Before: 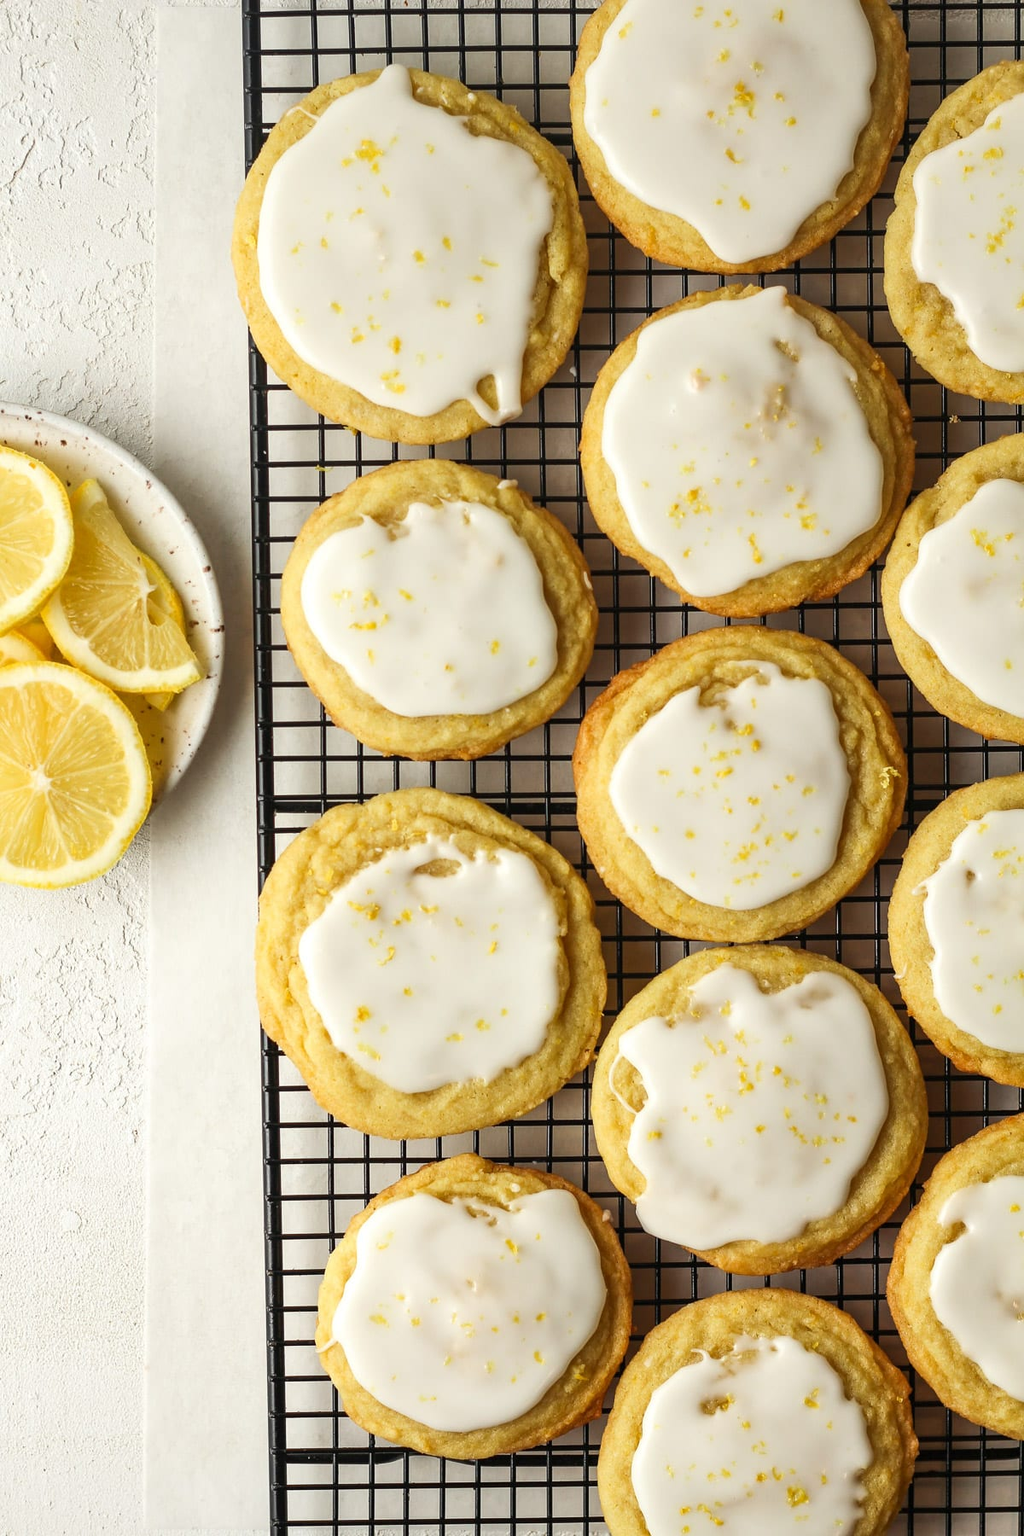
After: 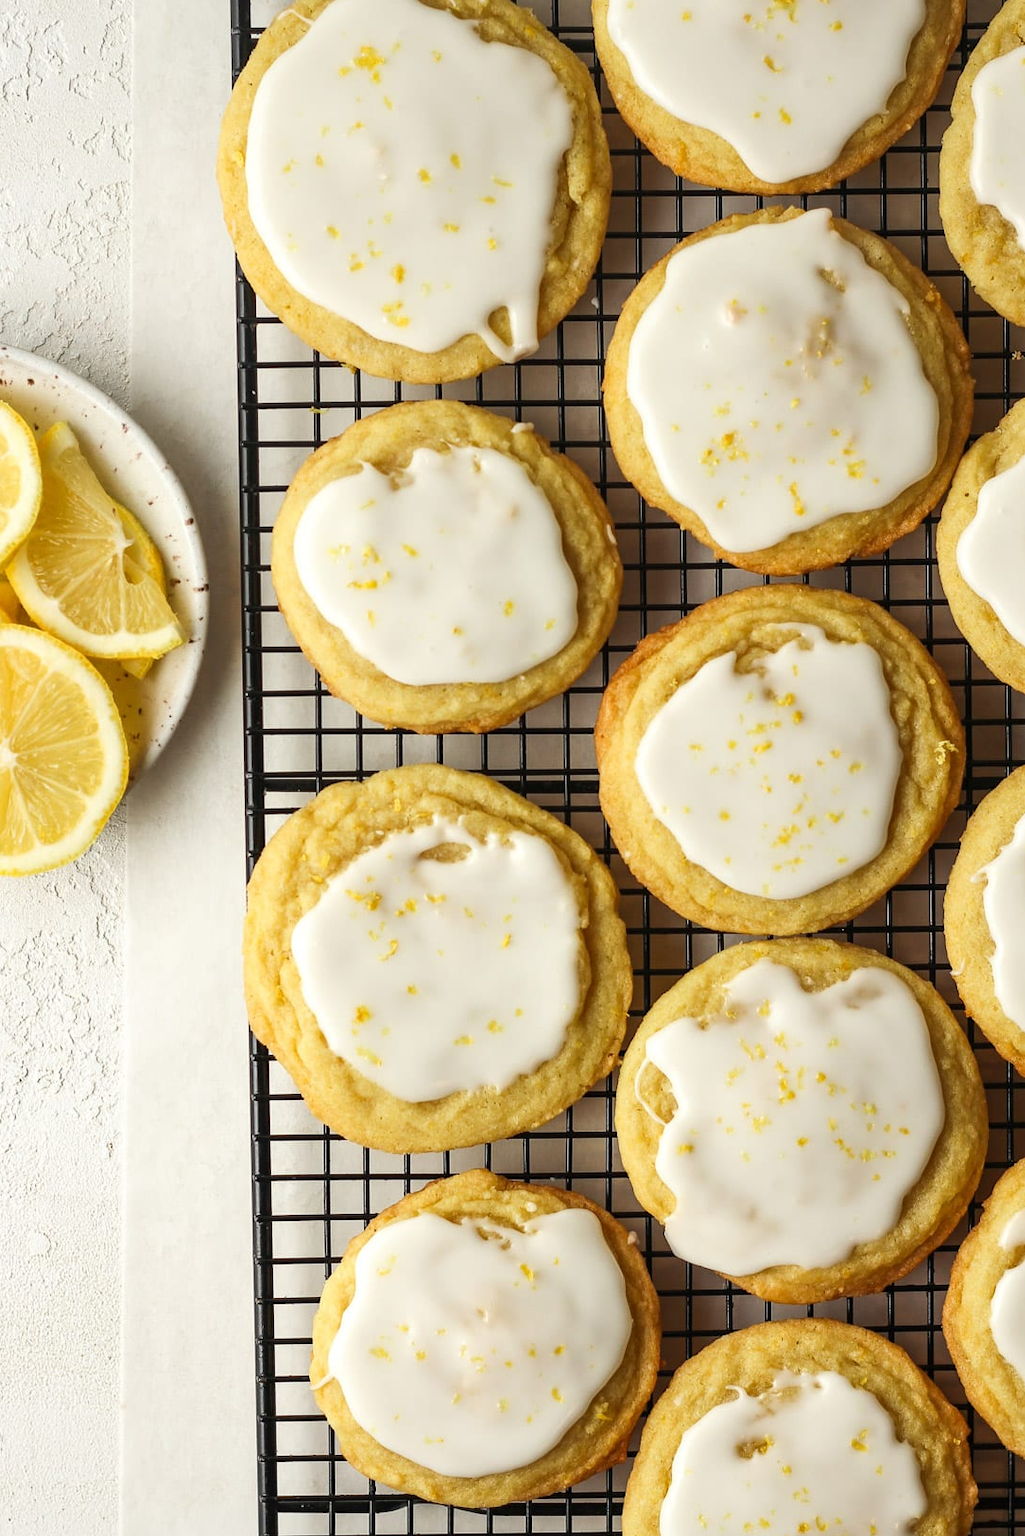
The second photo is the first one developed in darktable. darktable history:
crop: left 3.56%, top 6.406%, right 5.984%, bottom 3.306%
